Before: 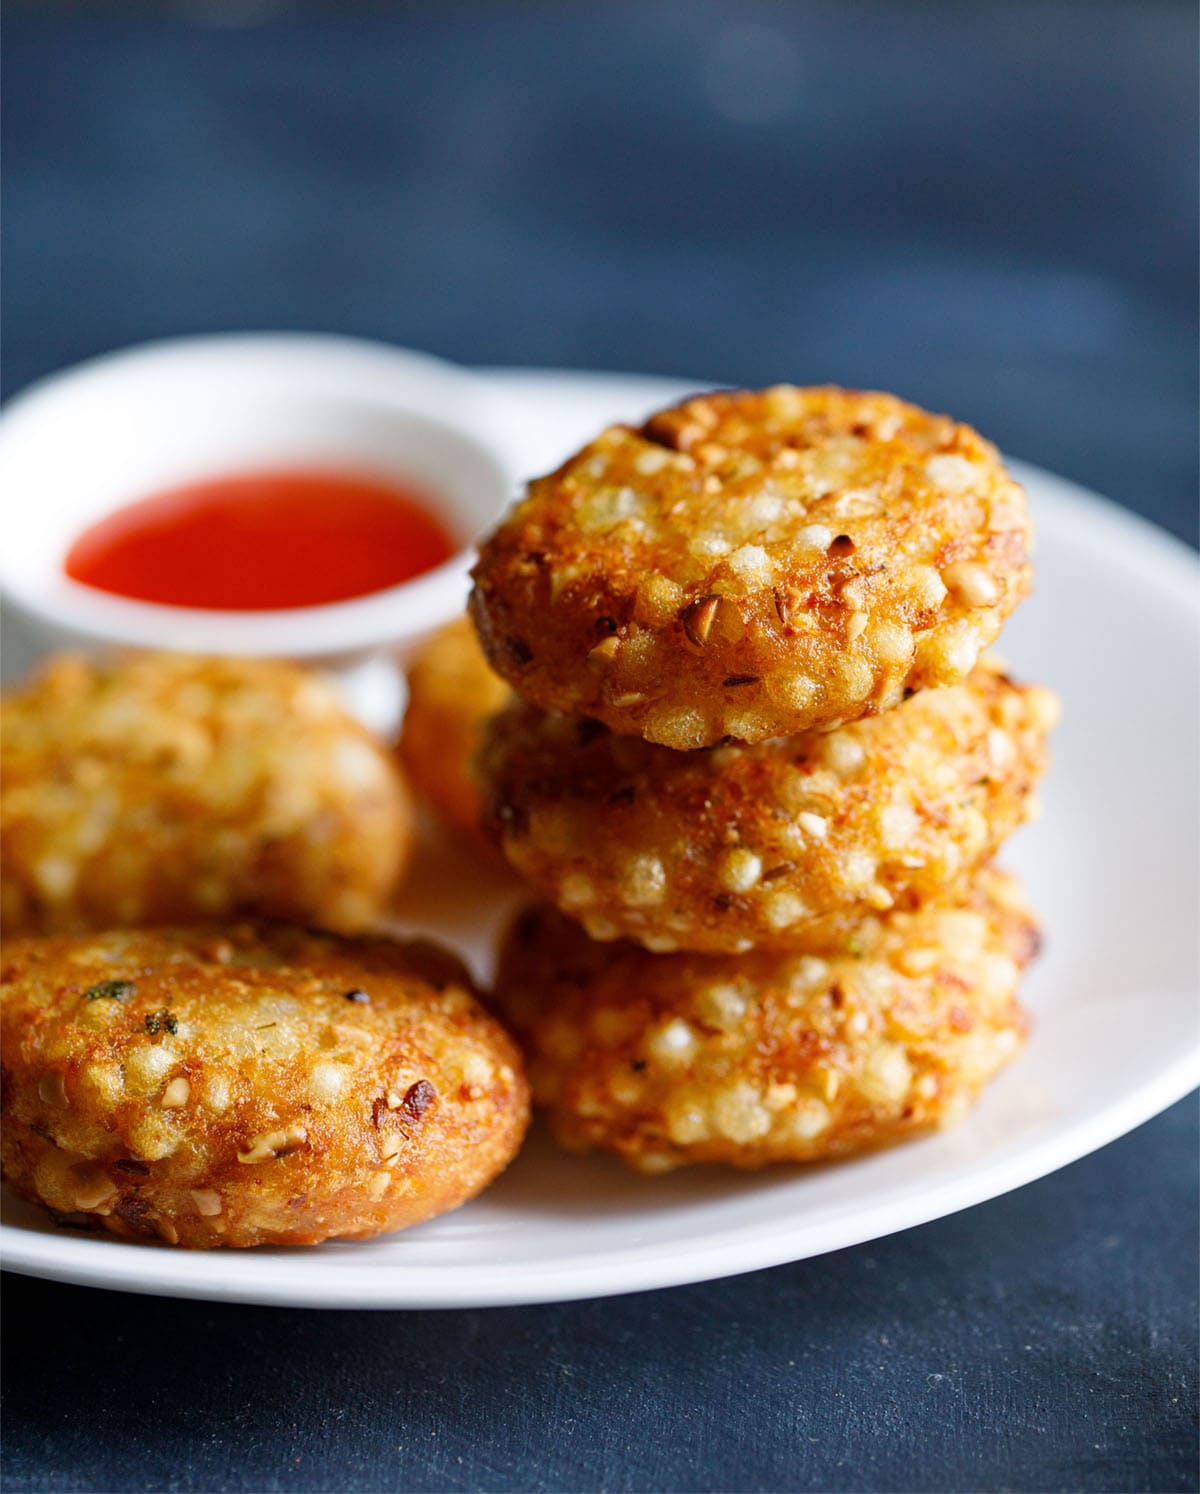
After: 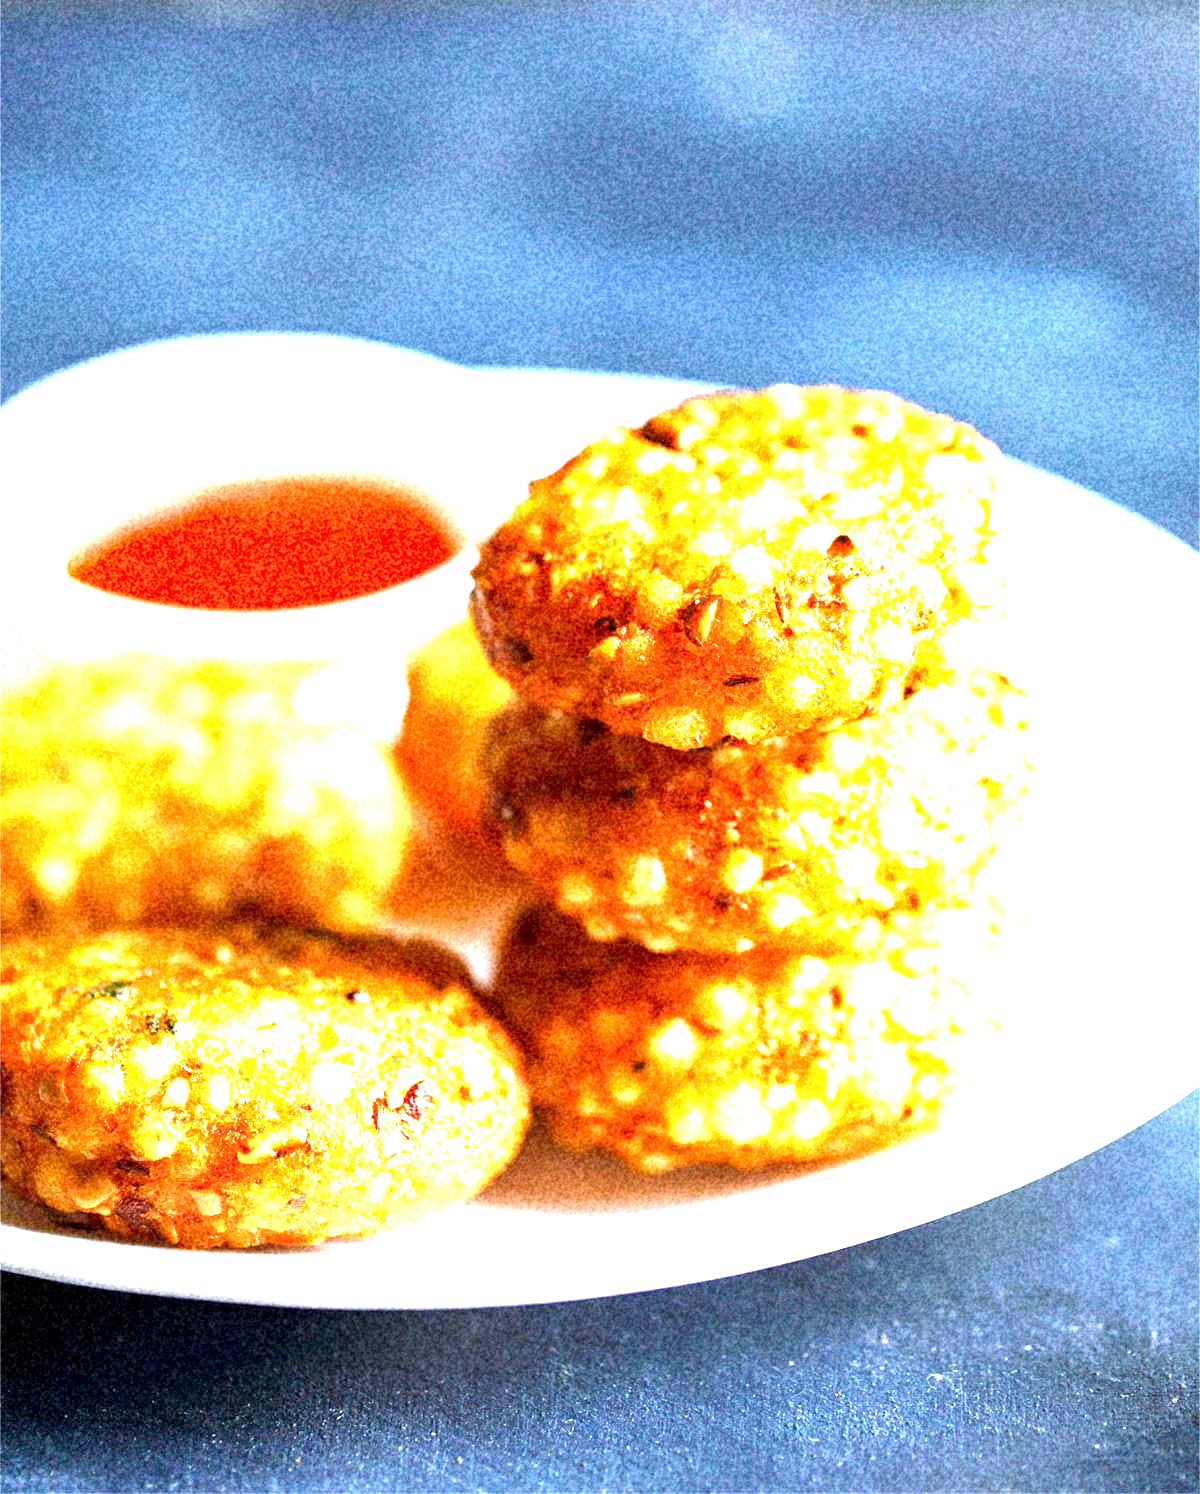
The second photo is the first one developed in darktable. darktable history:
exposure: black level correction 0.001, exposure 2.607 EV, compensate exposure bias true, compensate highlight preservation false
white balance: emerald 1
grain: coarseness 46.9 ISO, strength 50.21%, mid-tones bias 0%
